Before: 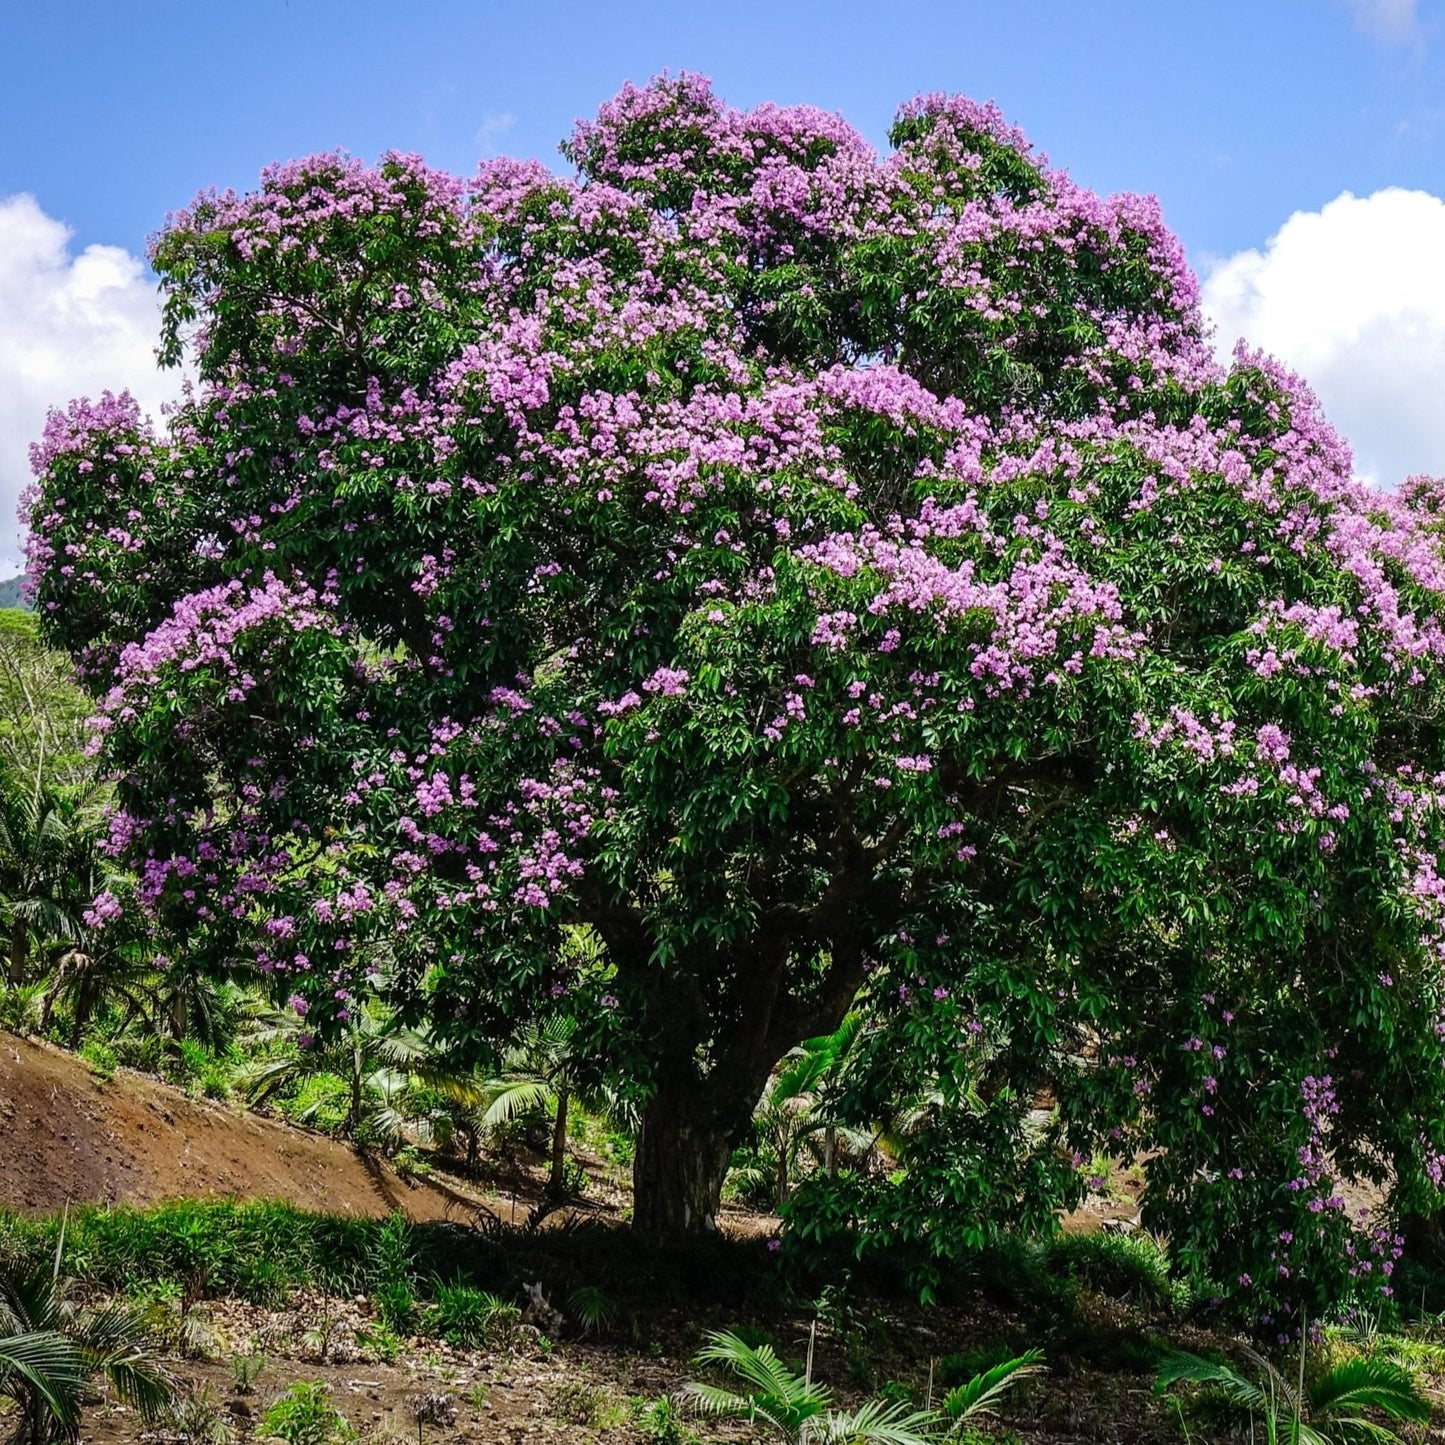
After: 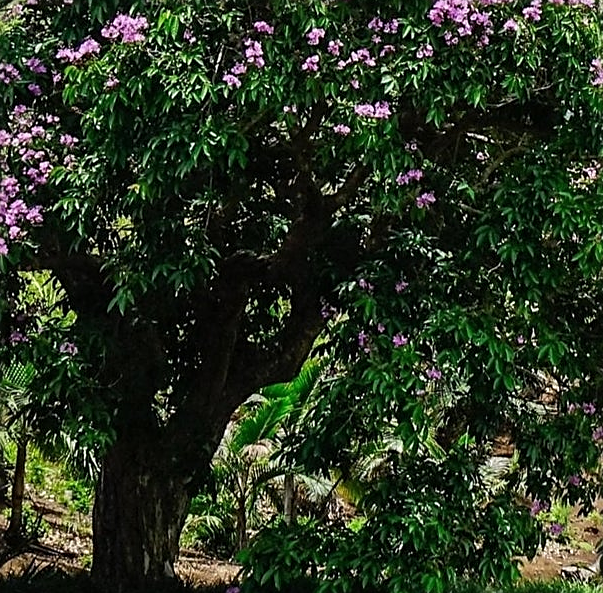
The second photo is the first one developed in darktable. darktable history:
crop: left 37.467%, top 45.23%, right 20.734%, bottom 13.695%
sharpen: on, module defaults
